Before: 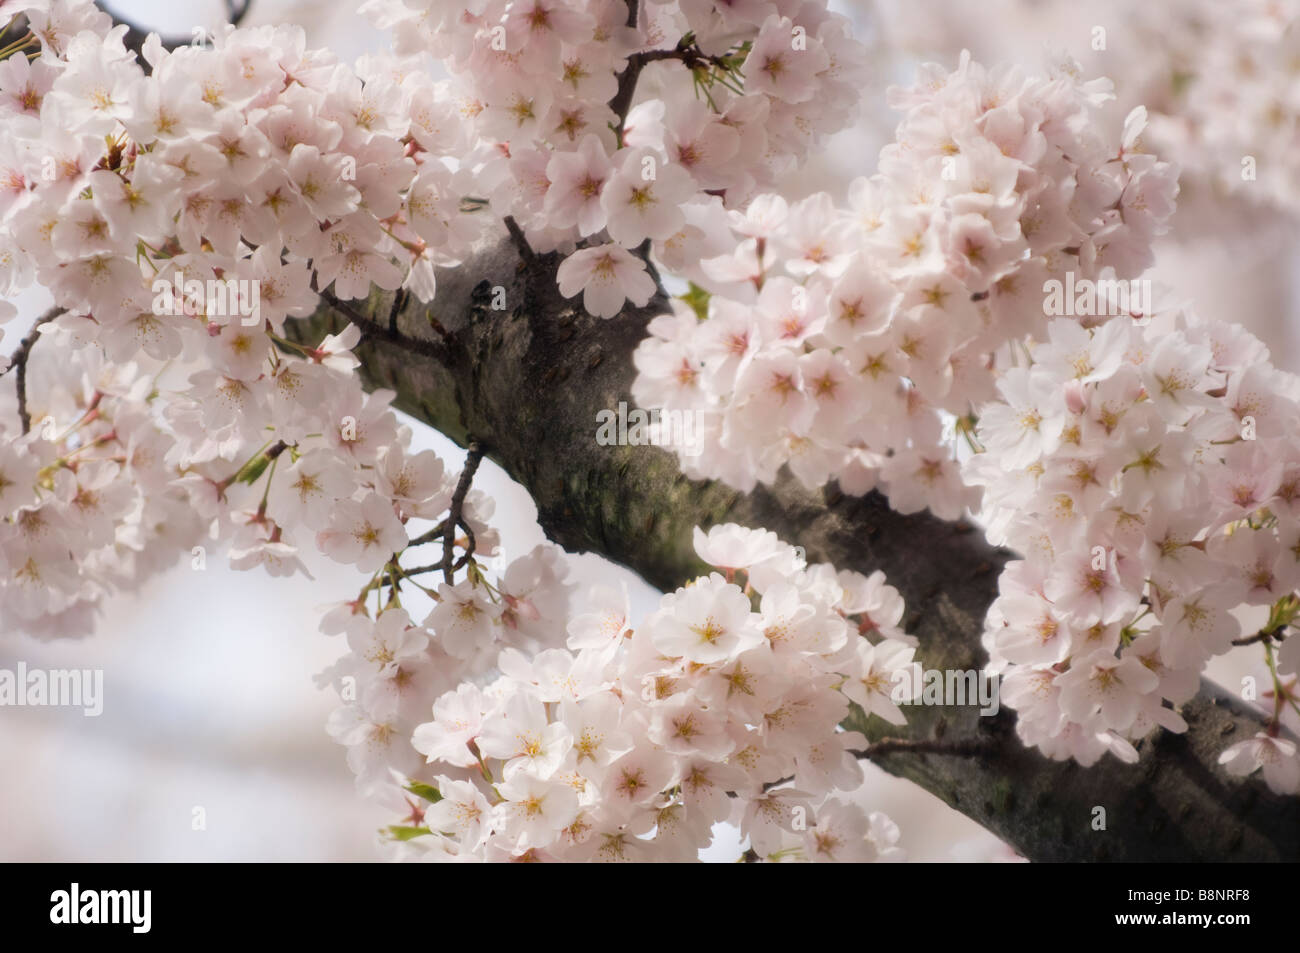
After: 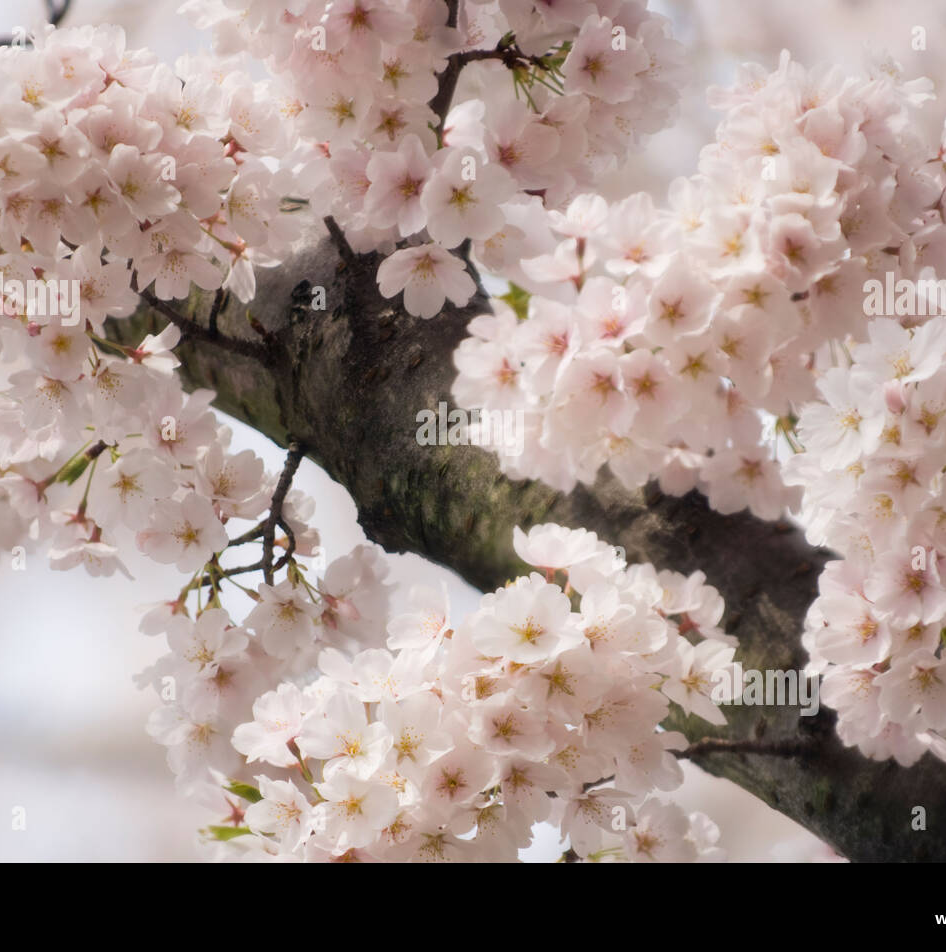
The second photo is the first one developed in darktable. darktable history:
crop: left 13.857%, right 13.362%
tone equalizer: smoothing diameter 24.95%, edges refinement/feathering 11.26, preserve details guided filter
